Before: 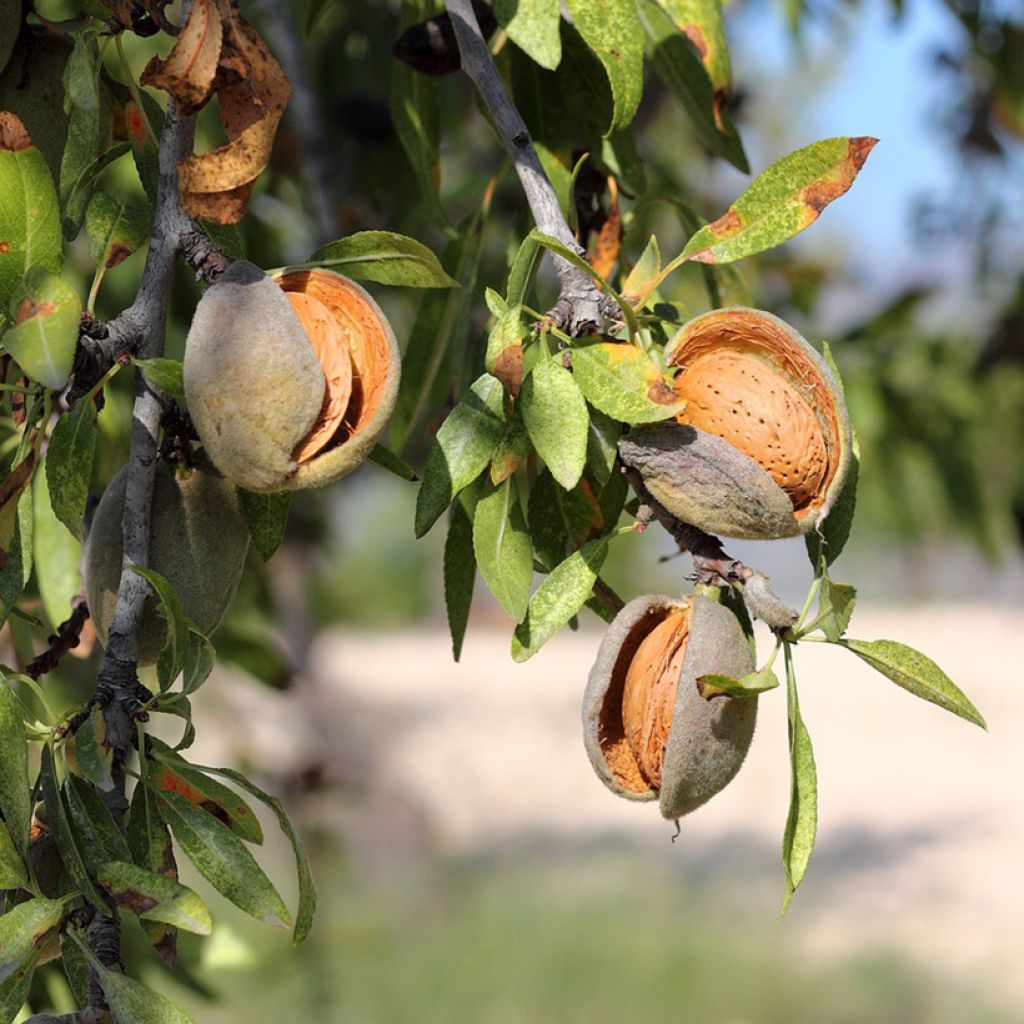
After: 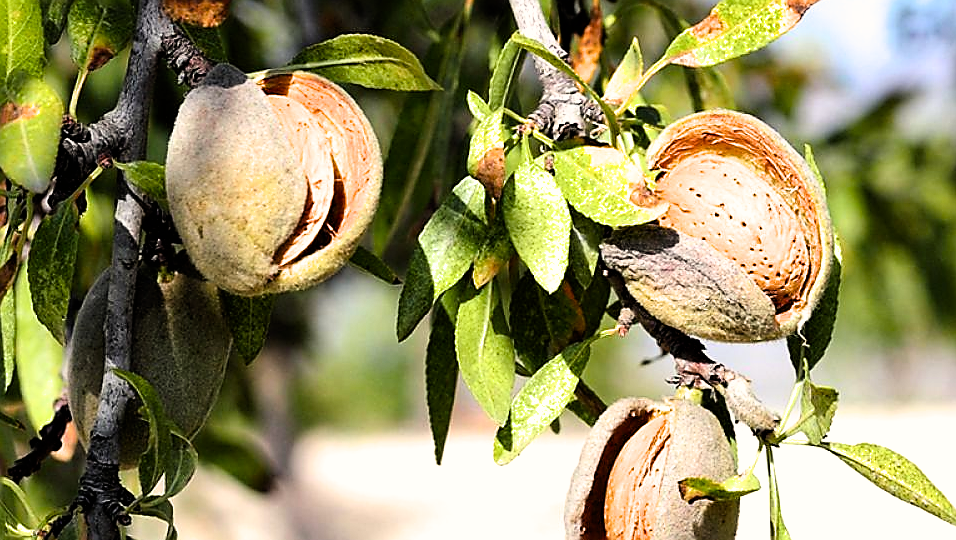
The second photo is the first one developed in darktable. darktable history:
crop: left 1.784%, top 19.312%, right 4.843%, bottom 27.884%
filmic rgb: black relative exposure -8.18 EV, white relative exposure 2.2 EV, threshold 5.95 EV, target white luminance 99.901%, hardness 7.2, latitude 75.53%, contrast 1.321, highlights saturation mix -2.76%, shadows ↔ highlights balance 30.25%, iterations of high-quality reconstruction 0, enable highlight reconstruction true
contrast brightness saturation: contrast 0.153, brightness 0.049
exposure: exposure 0.297 EV, compensate exposure bias true, compensate highlight preservation false
sharpen: radius 1.406, amount 1.244, threshold 0.813
color correction: highlights a* 0.731, highlights b* 2.87, saturation 1.07
color balance rgb: linear chroma grading › global chroma 0.51%, perceptual saturation grading › global saturation 19.792%
